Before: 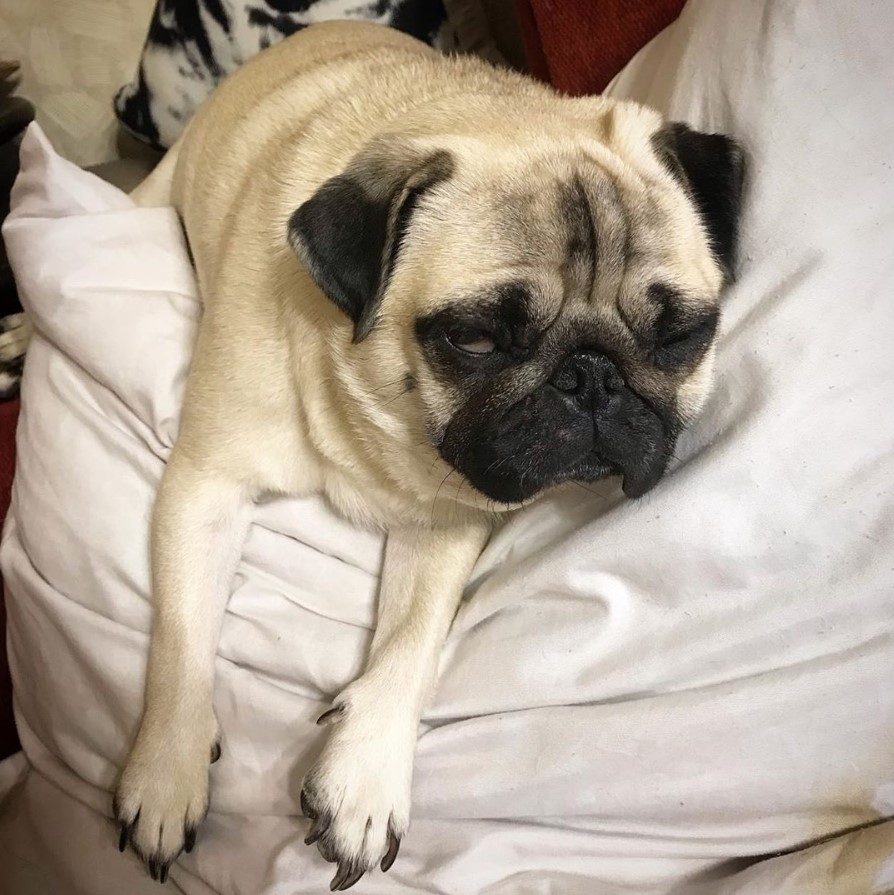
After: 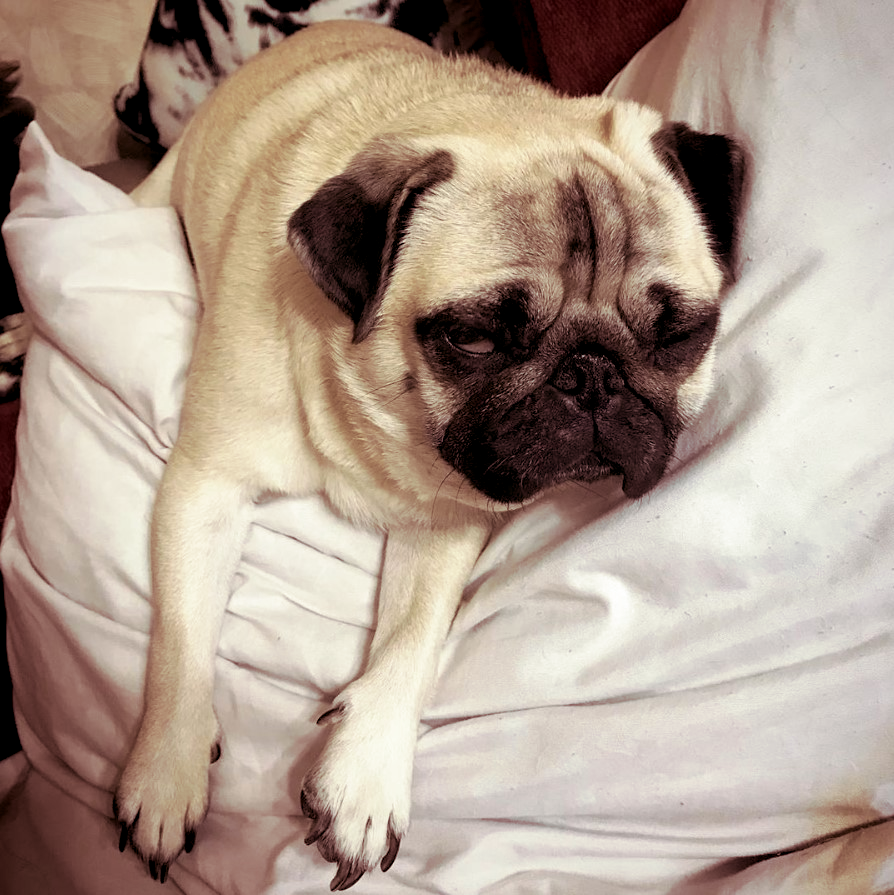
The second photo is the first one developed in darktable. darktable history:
exposure: black level correction 0.009, compensate highlight preservation false
split-toning: on, module defaults
